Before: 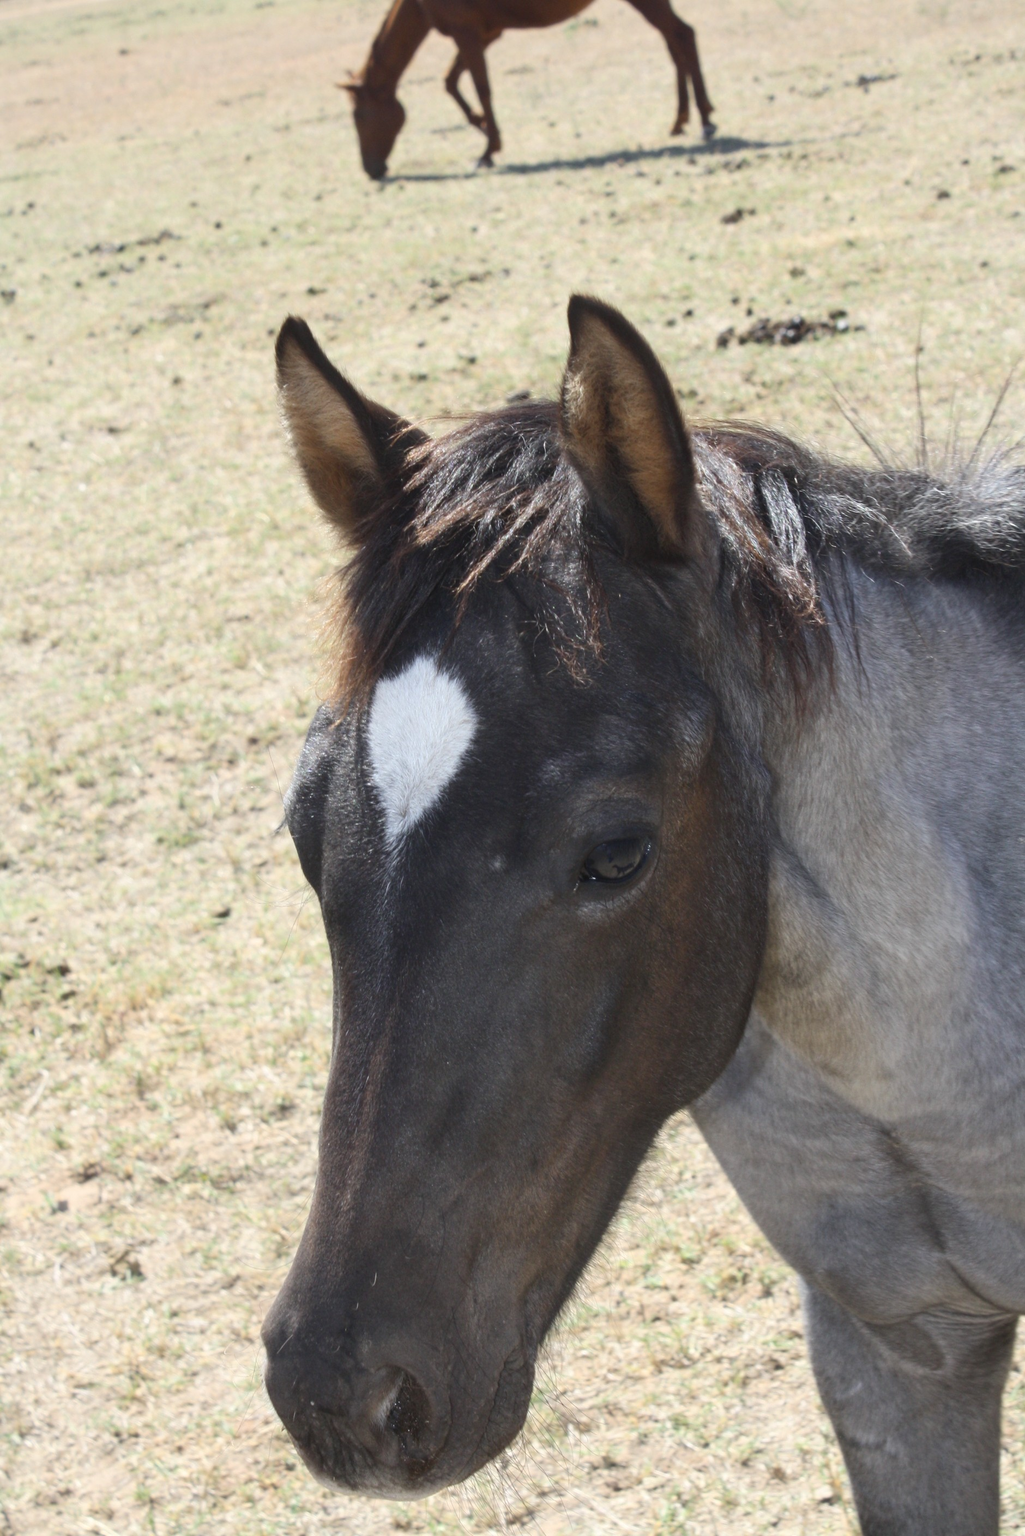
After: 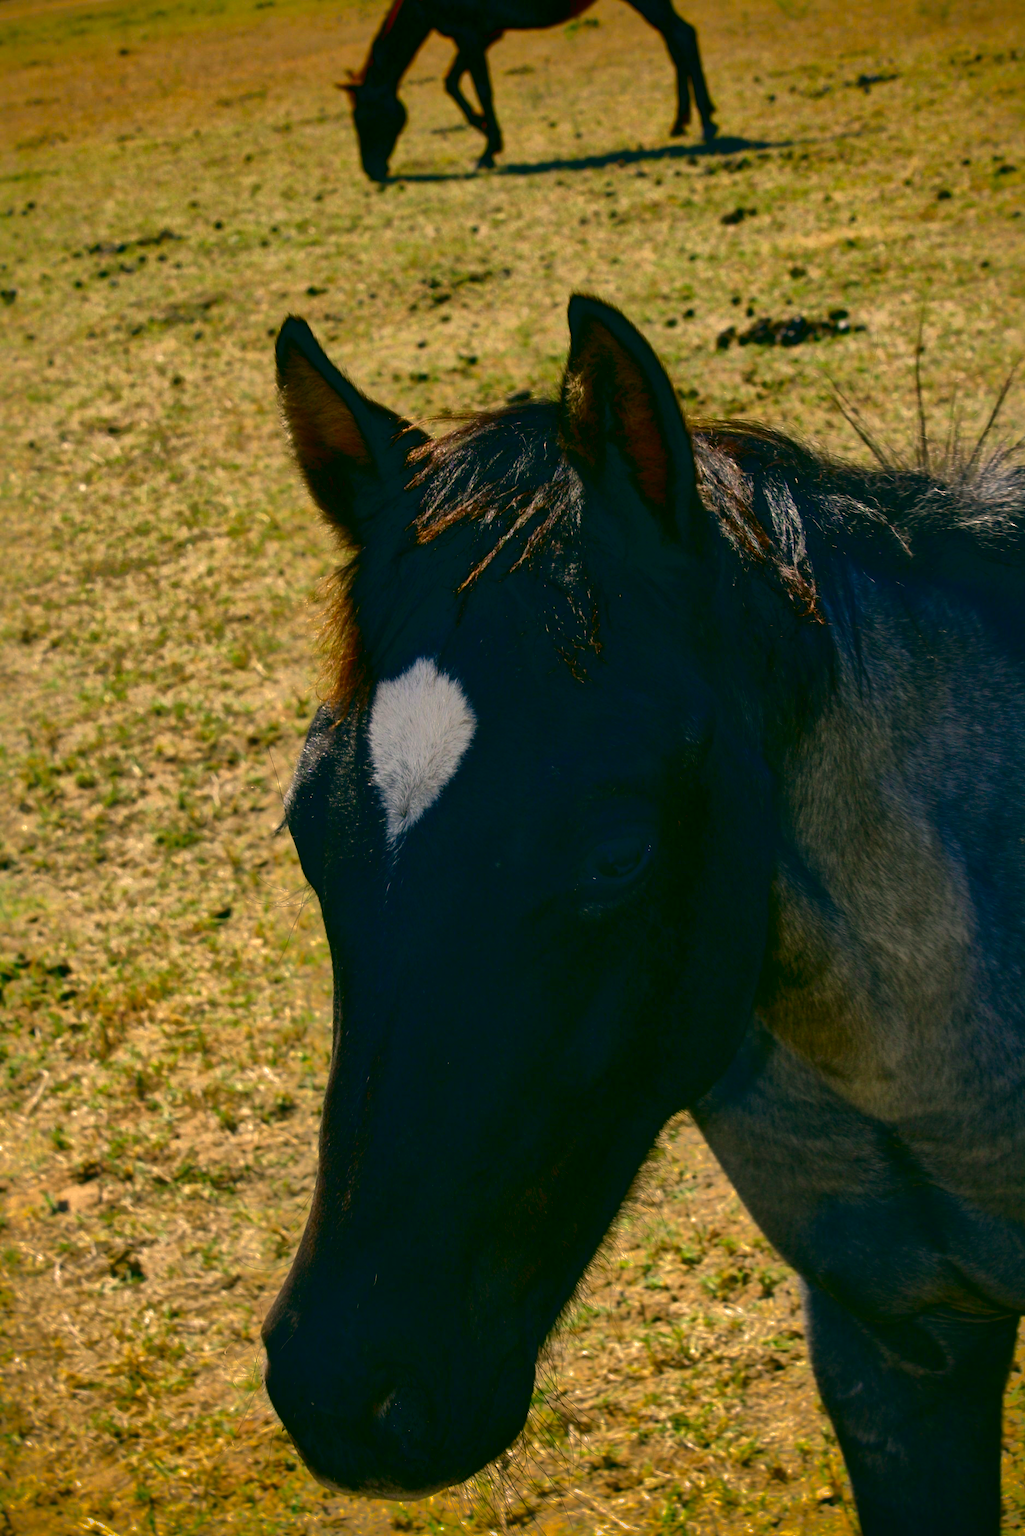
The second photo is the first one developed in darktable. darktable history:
shadows and highlights: shadows 38.43, highlights -74.54
contrast brightness saturation: brightness -1, saturation 1
vignetting: fall-off start 88.53%, fall-off radius 44.2%, saturation 0.376, width/height ratio 1.161
color balance rgb: perceptual saturation grading › global saturation -3%
color balance: lift [1.005, 0.99, 1.007, 1.01], gamma [1, 0.979, 1.011, 1.021], gain [0.923, 1.098, 1.025, 0.902], input saturation 90.45%, contrast 7.73%, output saturation 105.91%
